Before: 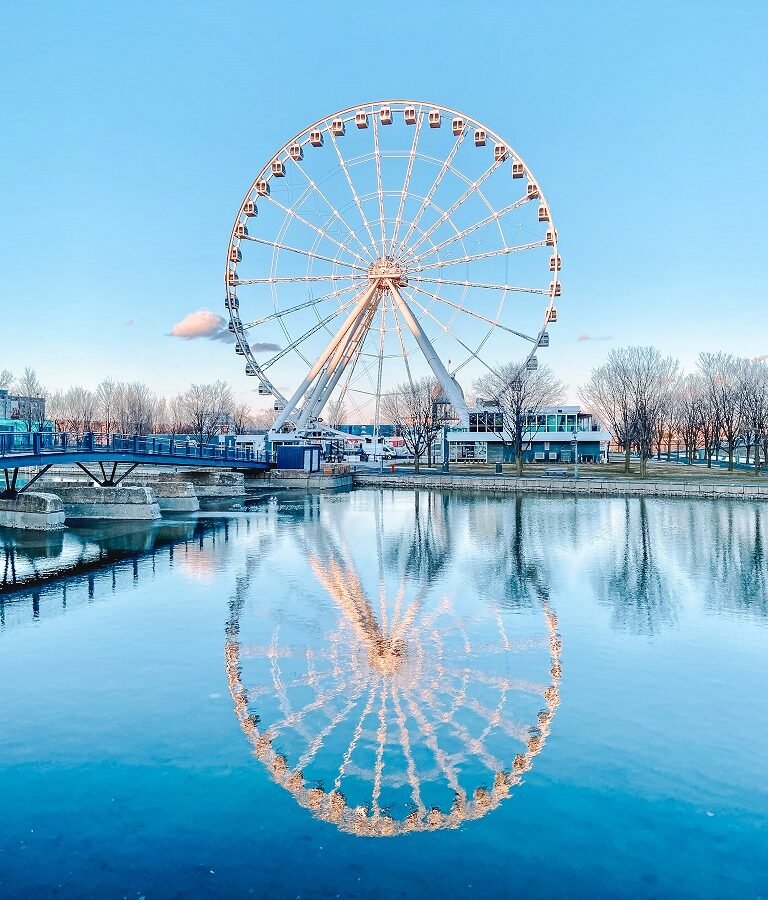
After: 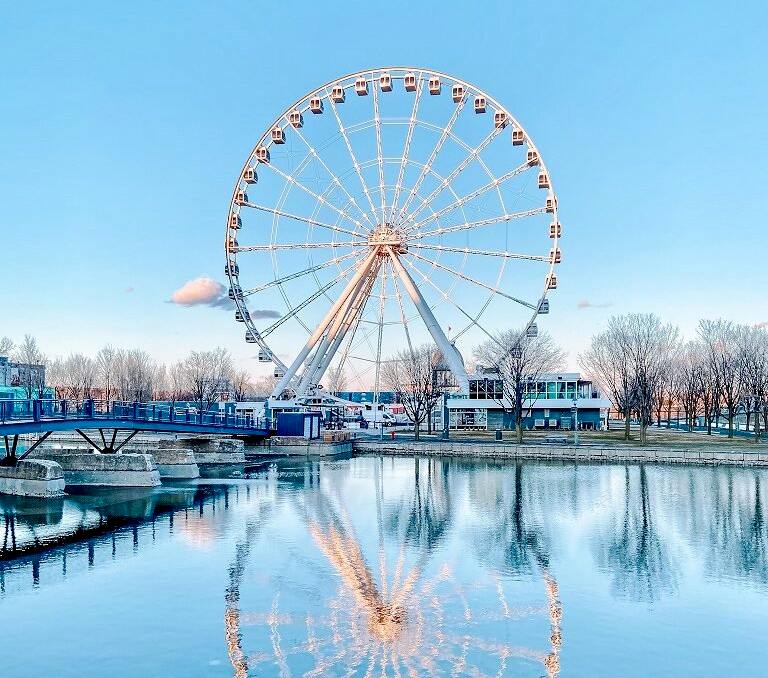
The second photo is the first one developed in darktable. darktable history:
crop: top 3.694%, bottom 20.931%
exposure: black level correction 0.014, compensate highlight preservation false
